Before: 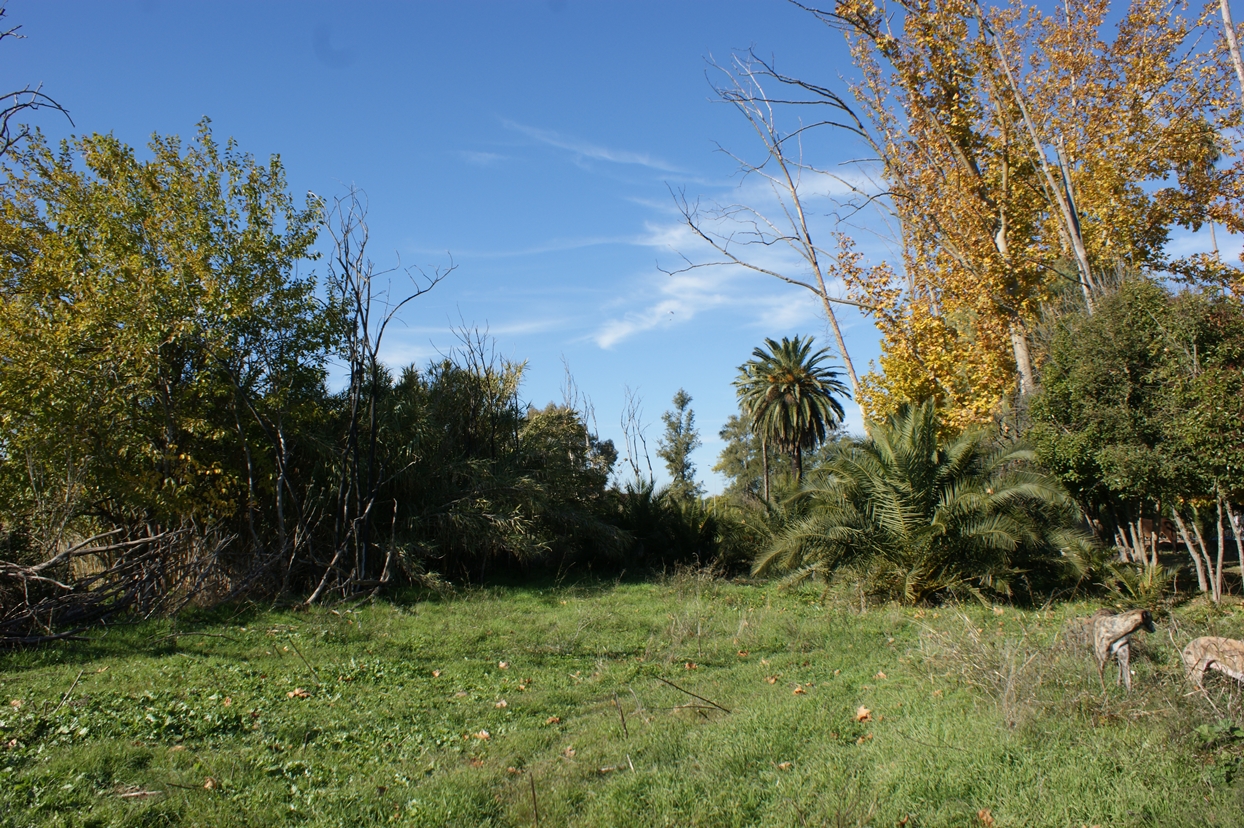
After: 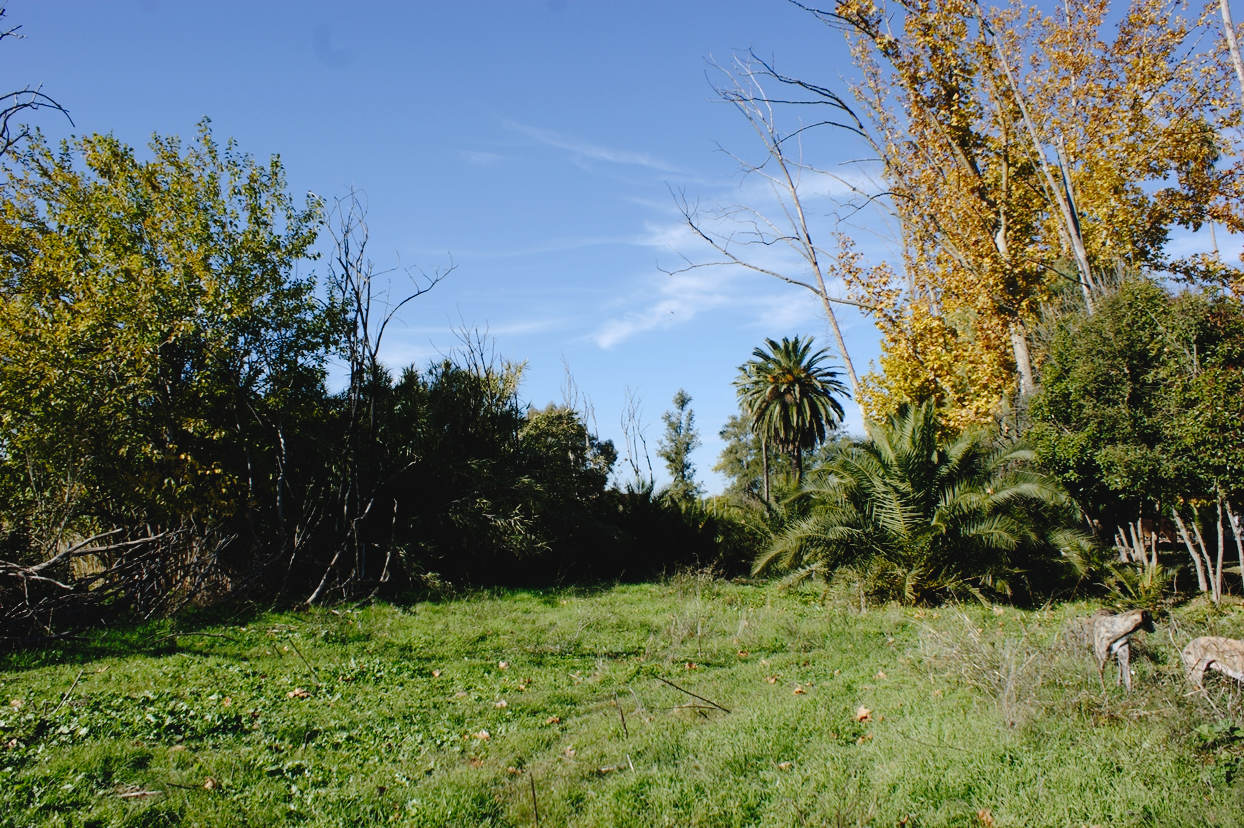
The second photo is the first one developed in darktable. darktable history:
color balance rgb: linear chroma grading › global chroma 1.5%, linear chroma grading › mid-tones -1%, perceptual saturation grading › global saturation -3%, perceptual saturation grading › shadows -2%
tone curve: curves: ch0 [(0, 0) (0.003, 0.041) (0.011, 0.042) (0.025, 0.041) (0.044, 0.043) (0.069, 0.048) (0.1, 0.059) (0.136, 0.079) (0.177, 0.107) (0.224, 0.152) (0.277, 0.235) (0.335, 0.331) (0.399, 0.427) (0.468, 0.512) (0.543, 0.595) (0.623, 0.668) (0.709, 0.736) (0.801, 0.813) (0.898, 0.891) (1, 1)], preserve colors none
white balance: red 0.974, blue 1.044
